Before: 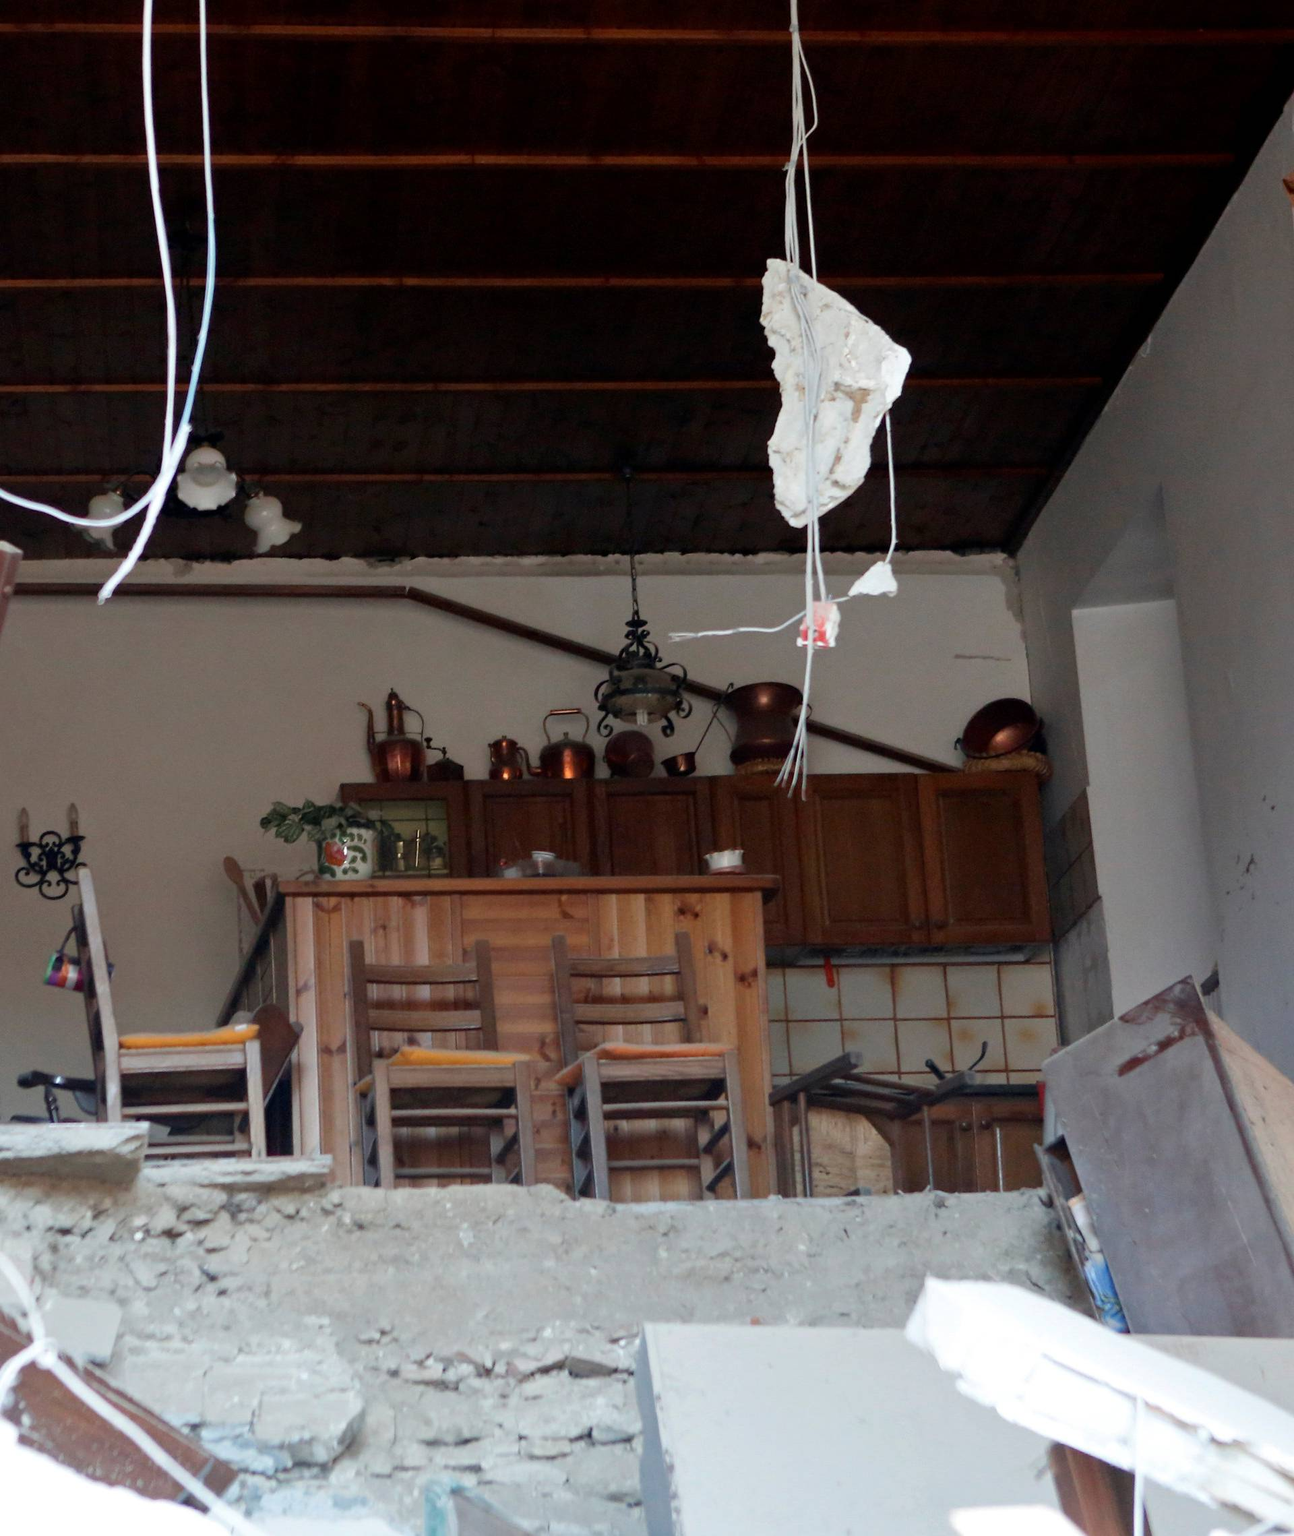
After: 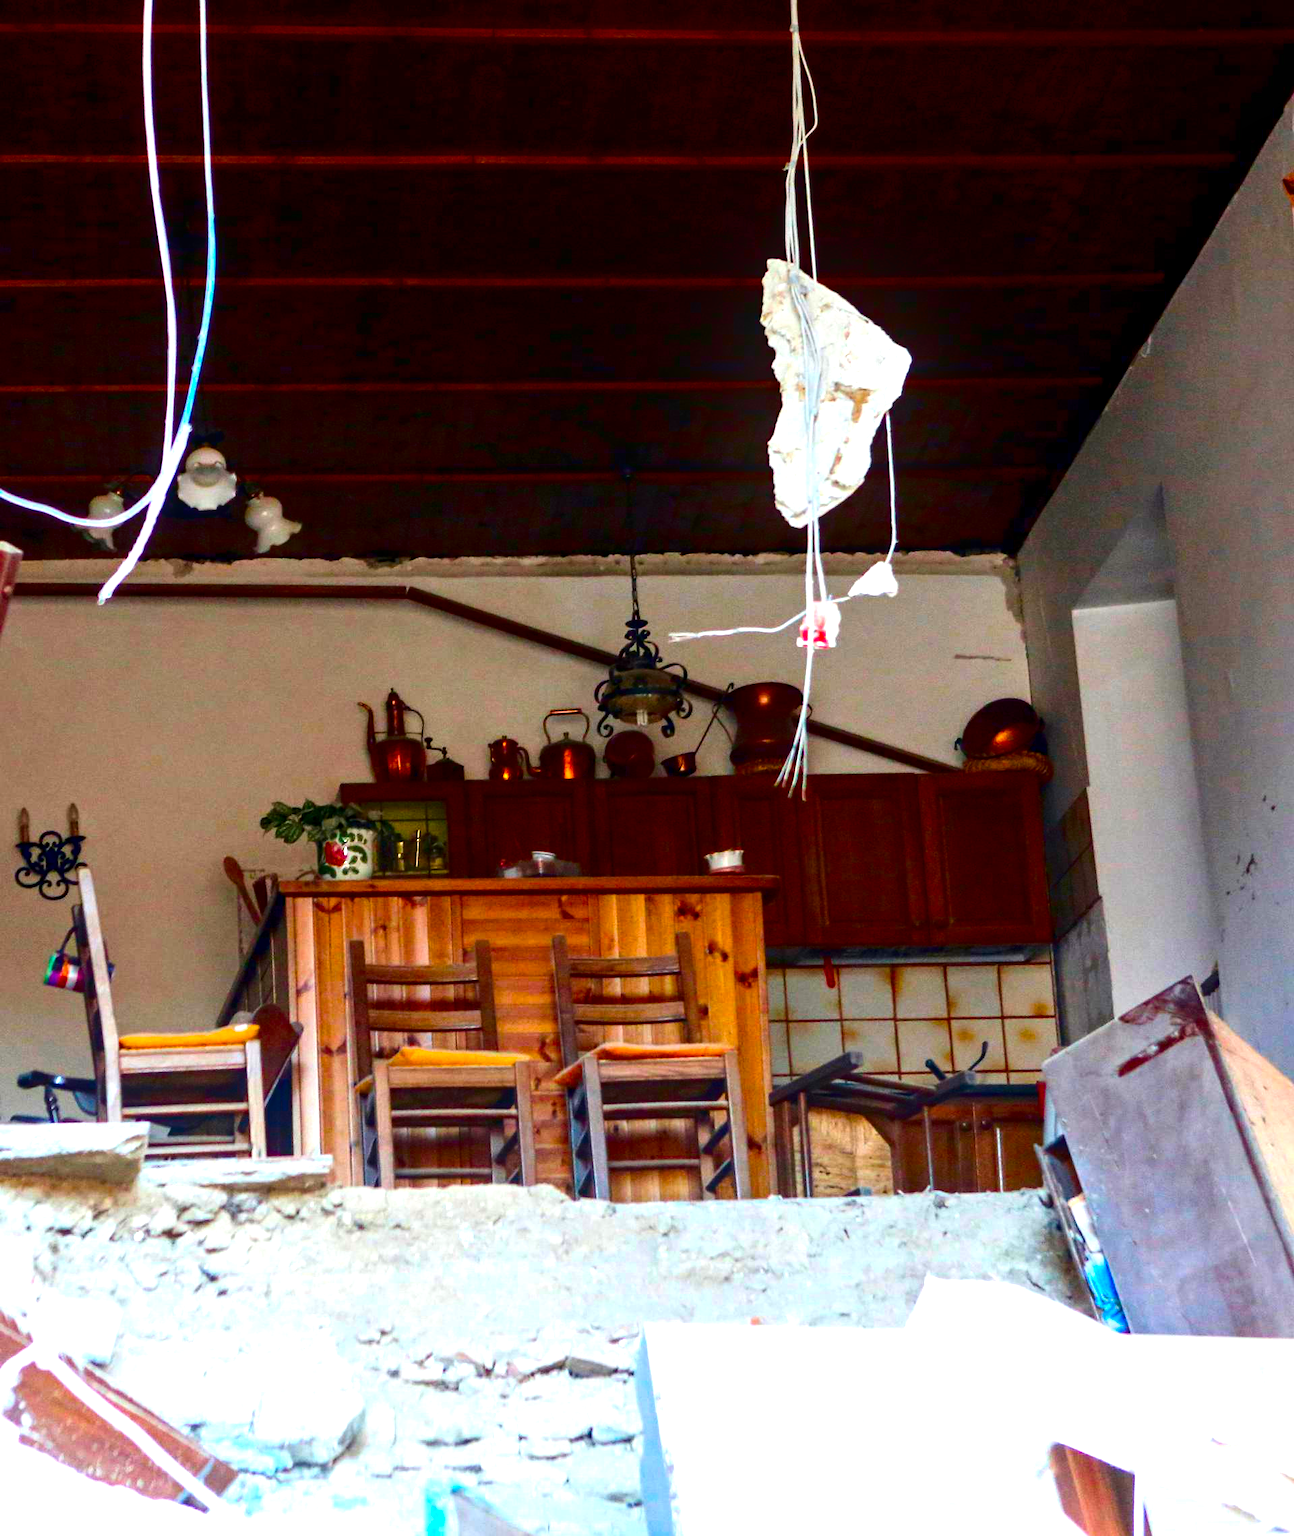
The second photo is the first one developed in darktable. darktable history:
exposure: black level correction 0, exposure 0.703 EV, compensate highlight preservation false
color balance rgb: power › hue 311.77°, linear chroma grading › global chroma 19.777%, perceptual saturation grading › global saturation 19.759%, perceptual brilliance grading › global brilliance 10.171%, perceptual brilliance grading › shadows 15.559%, global vibrance 59.295%
contrast brightness saturation: contrast 0.185, brightness -0.244, saturation 0.116
local contrast: on, module defaults
